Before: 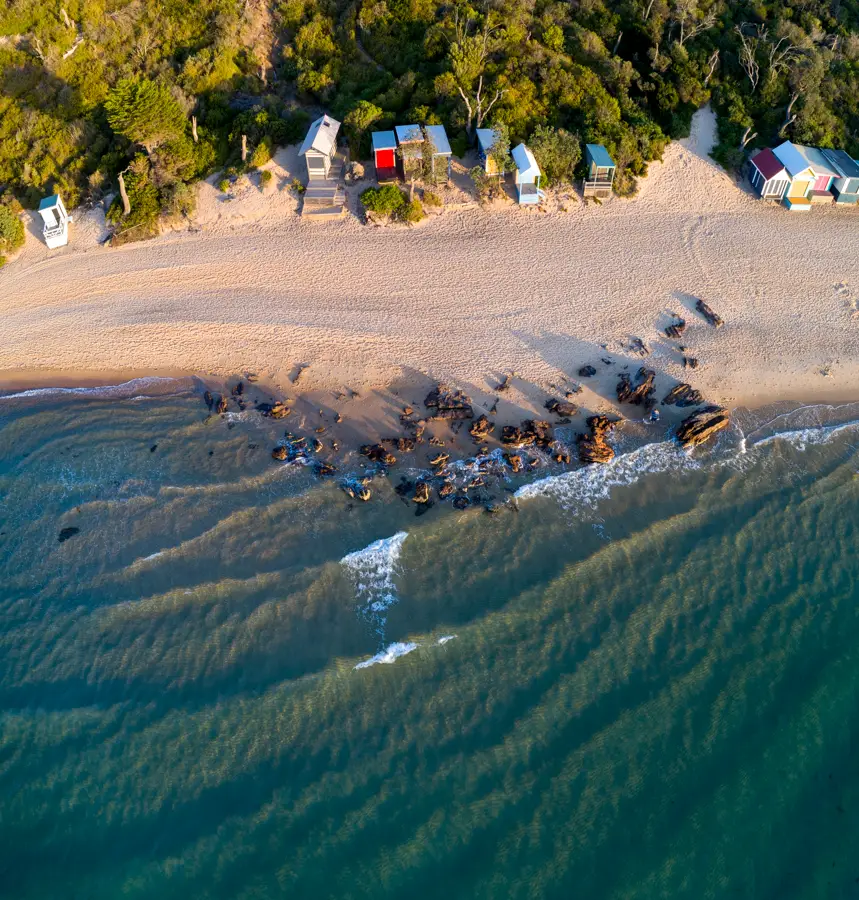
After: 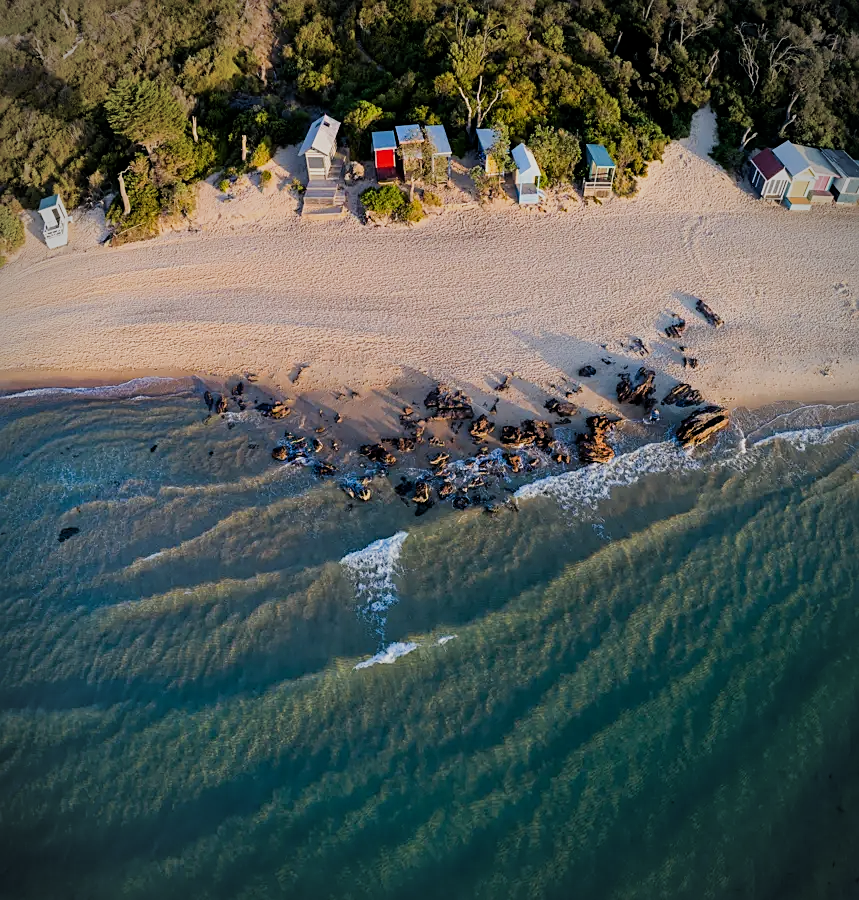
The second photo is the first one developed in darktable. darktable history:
filmic rgb: black relative exposure -7.65 EV, white relative exposure 4.56 EV, hardness 3.61
vignetting: center (0, 0.009)
sharpen: on, module defaults
